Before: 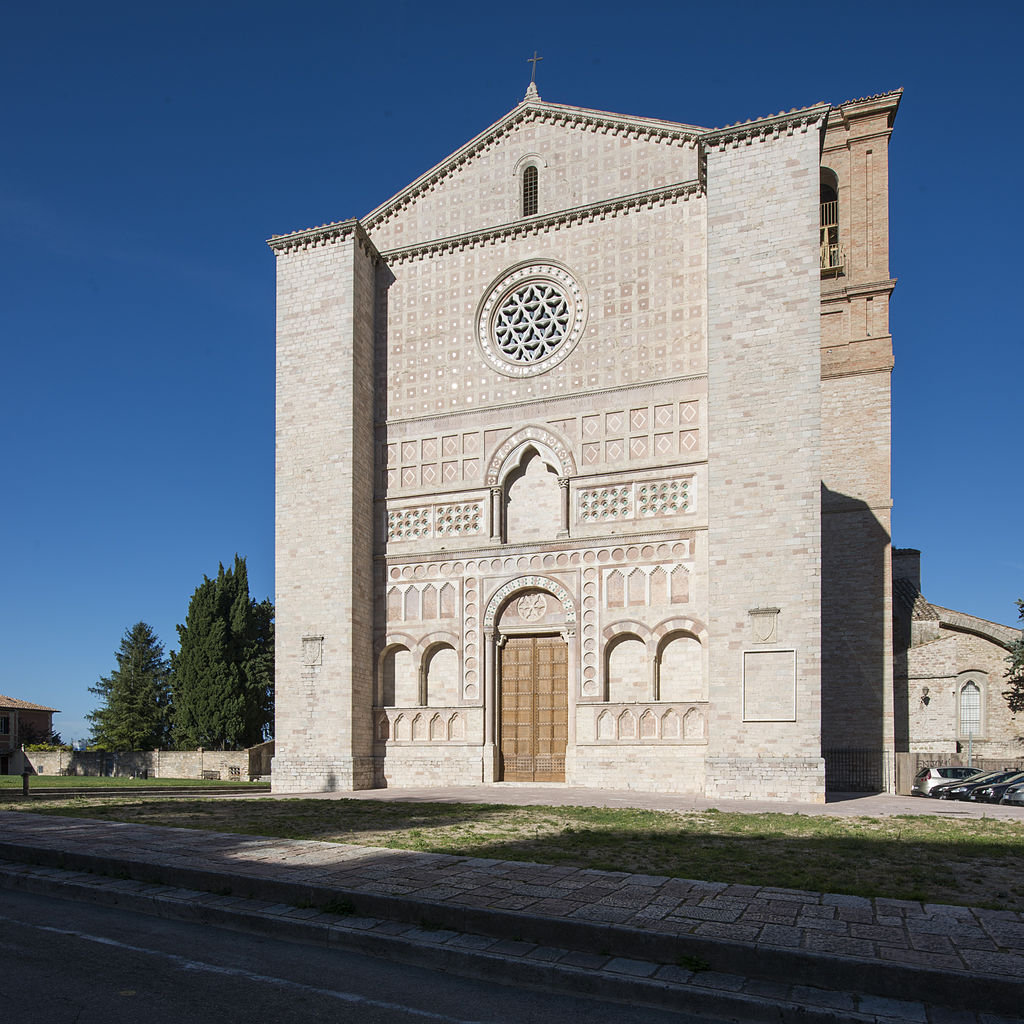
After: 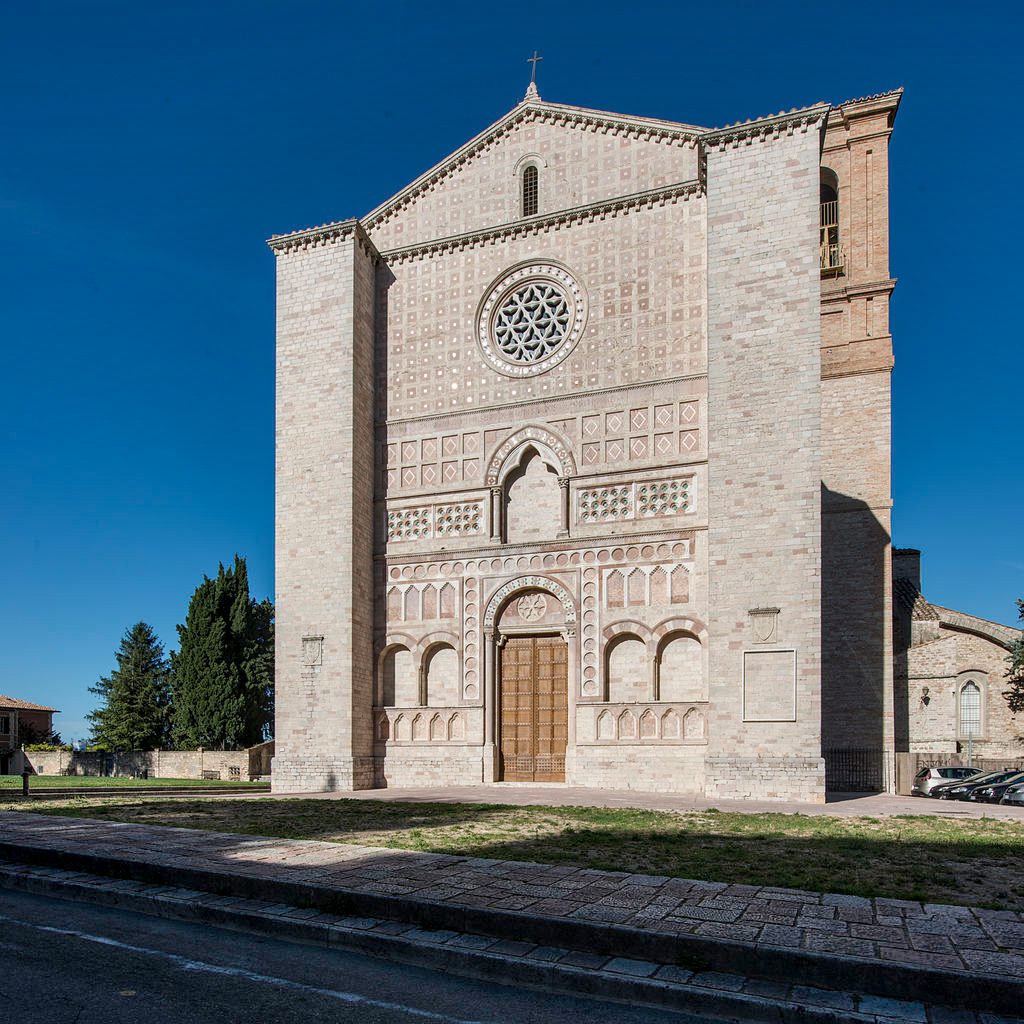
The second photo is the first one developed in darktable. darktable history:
local contrast: detail 130%
shadows and highlights: low approximation 0.01, soften with gaussian
exposure: exposure -0.177 EV, compensate highlight preservation false
